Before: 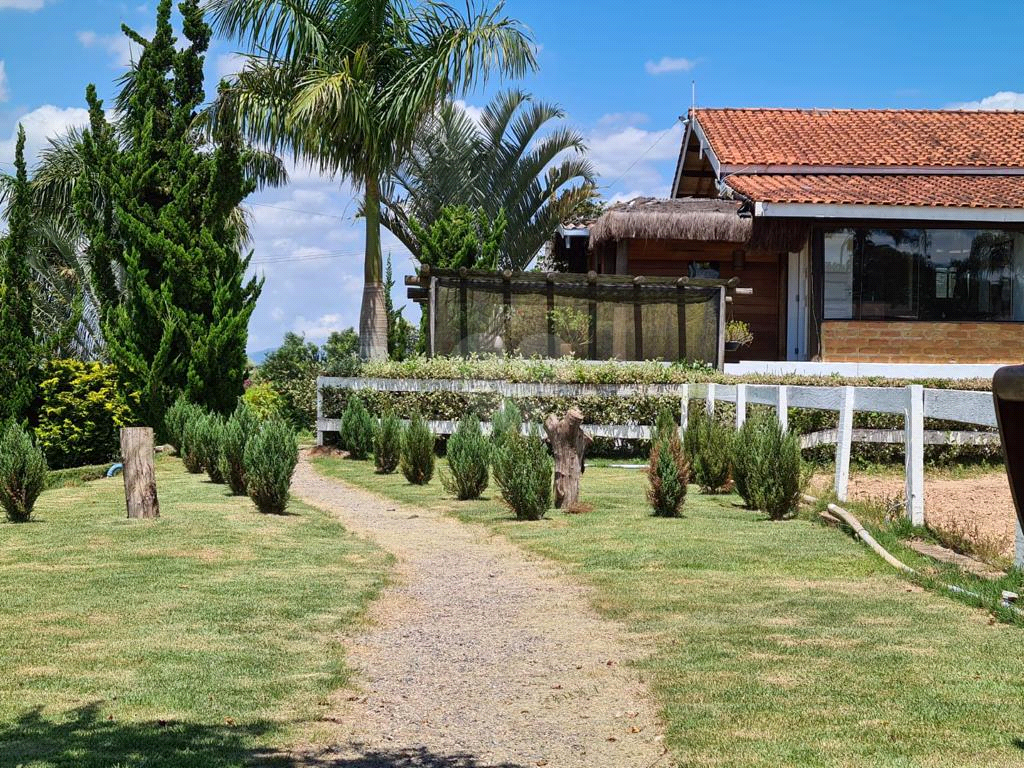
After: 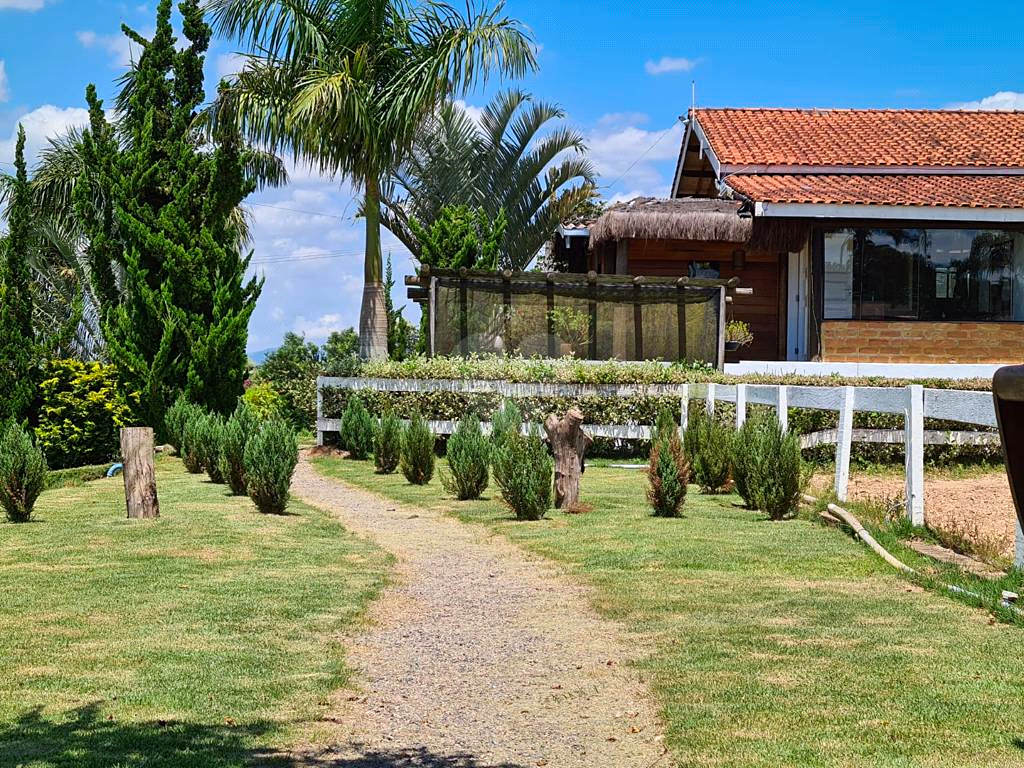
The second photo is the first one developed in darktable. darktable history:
sharpen: amount 0.2
contrast brightness saturation: saturation 0.18
levels: mode automatic
